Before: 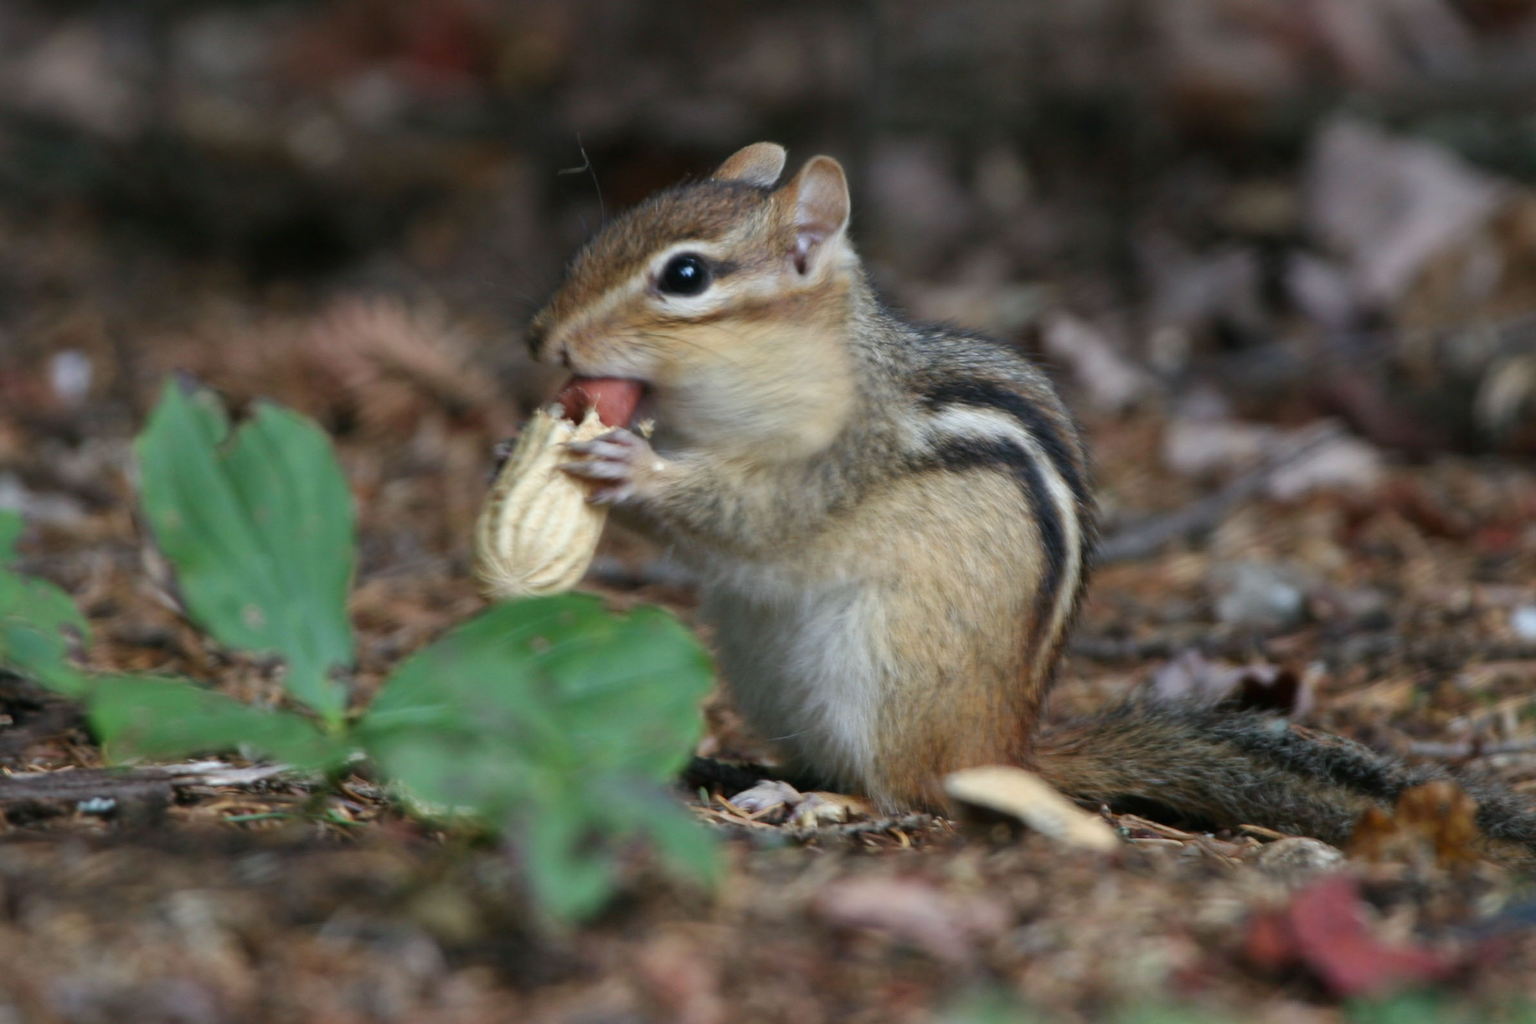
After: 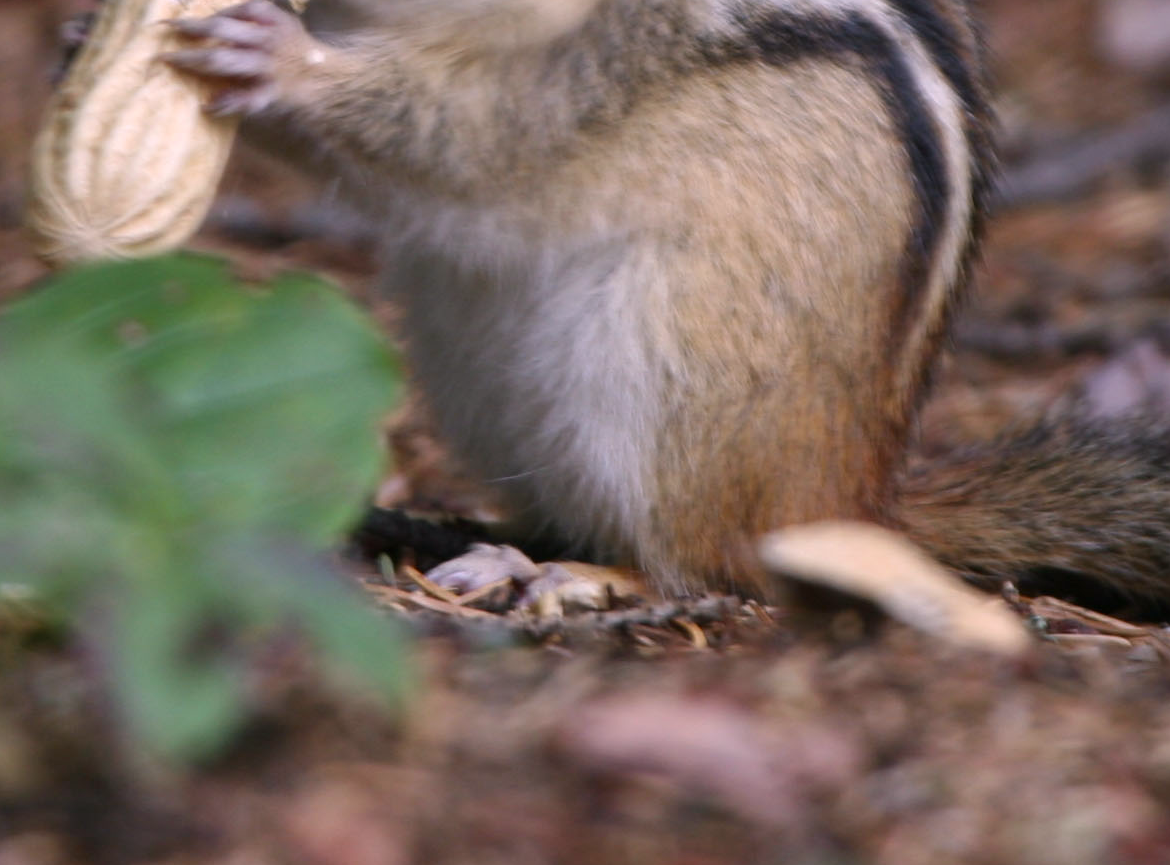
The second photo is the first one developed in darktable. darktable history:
crop: left 29.637%, top 42.021%, right 21.261%, bottom 3.514%
color calibration: output R [1.063, -0.012, -0.003, 0], output B [-0.079, 0.047, 1, 0], illuminant as shot in camera, x 0.358, y 0.373, temperature 4628.91 K
